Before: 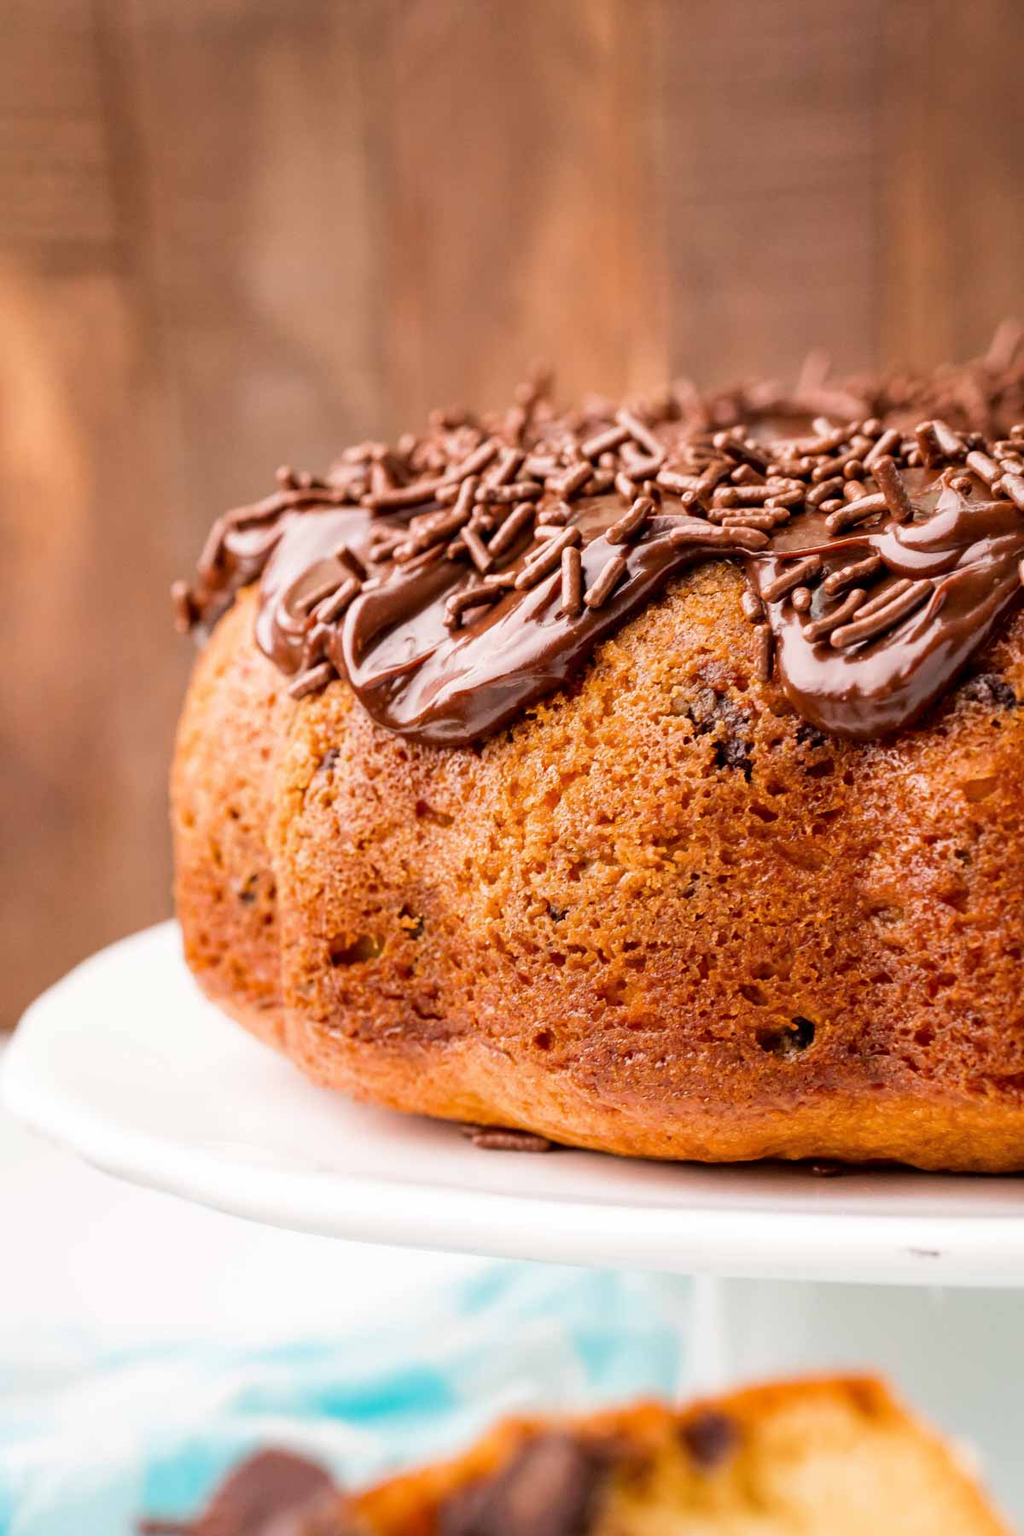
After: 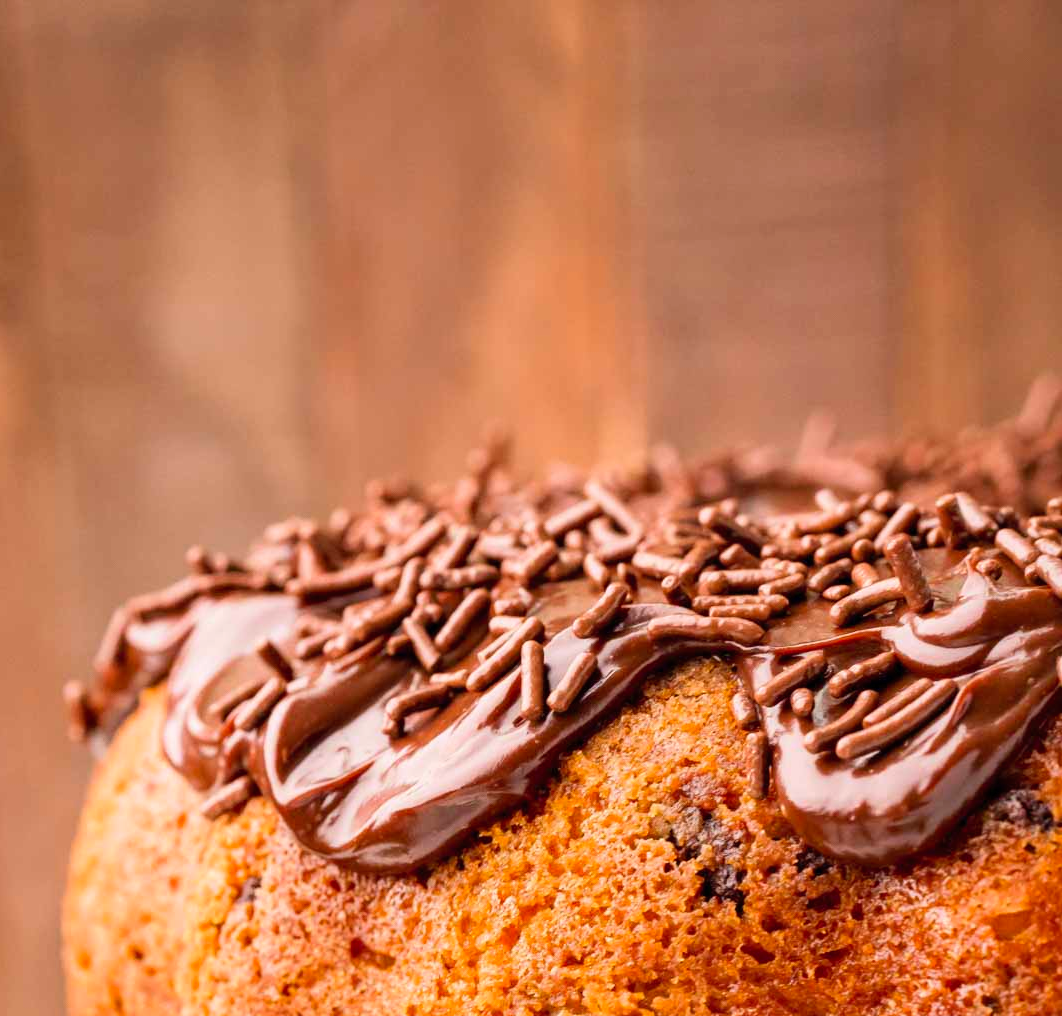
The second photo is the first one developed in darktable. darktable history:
crop and rotate: left 11.442%, bottom 43.534%
contrast brightness saturation: contrast 0.075, brightness 0.072, saturation 0.182
